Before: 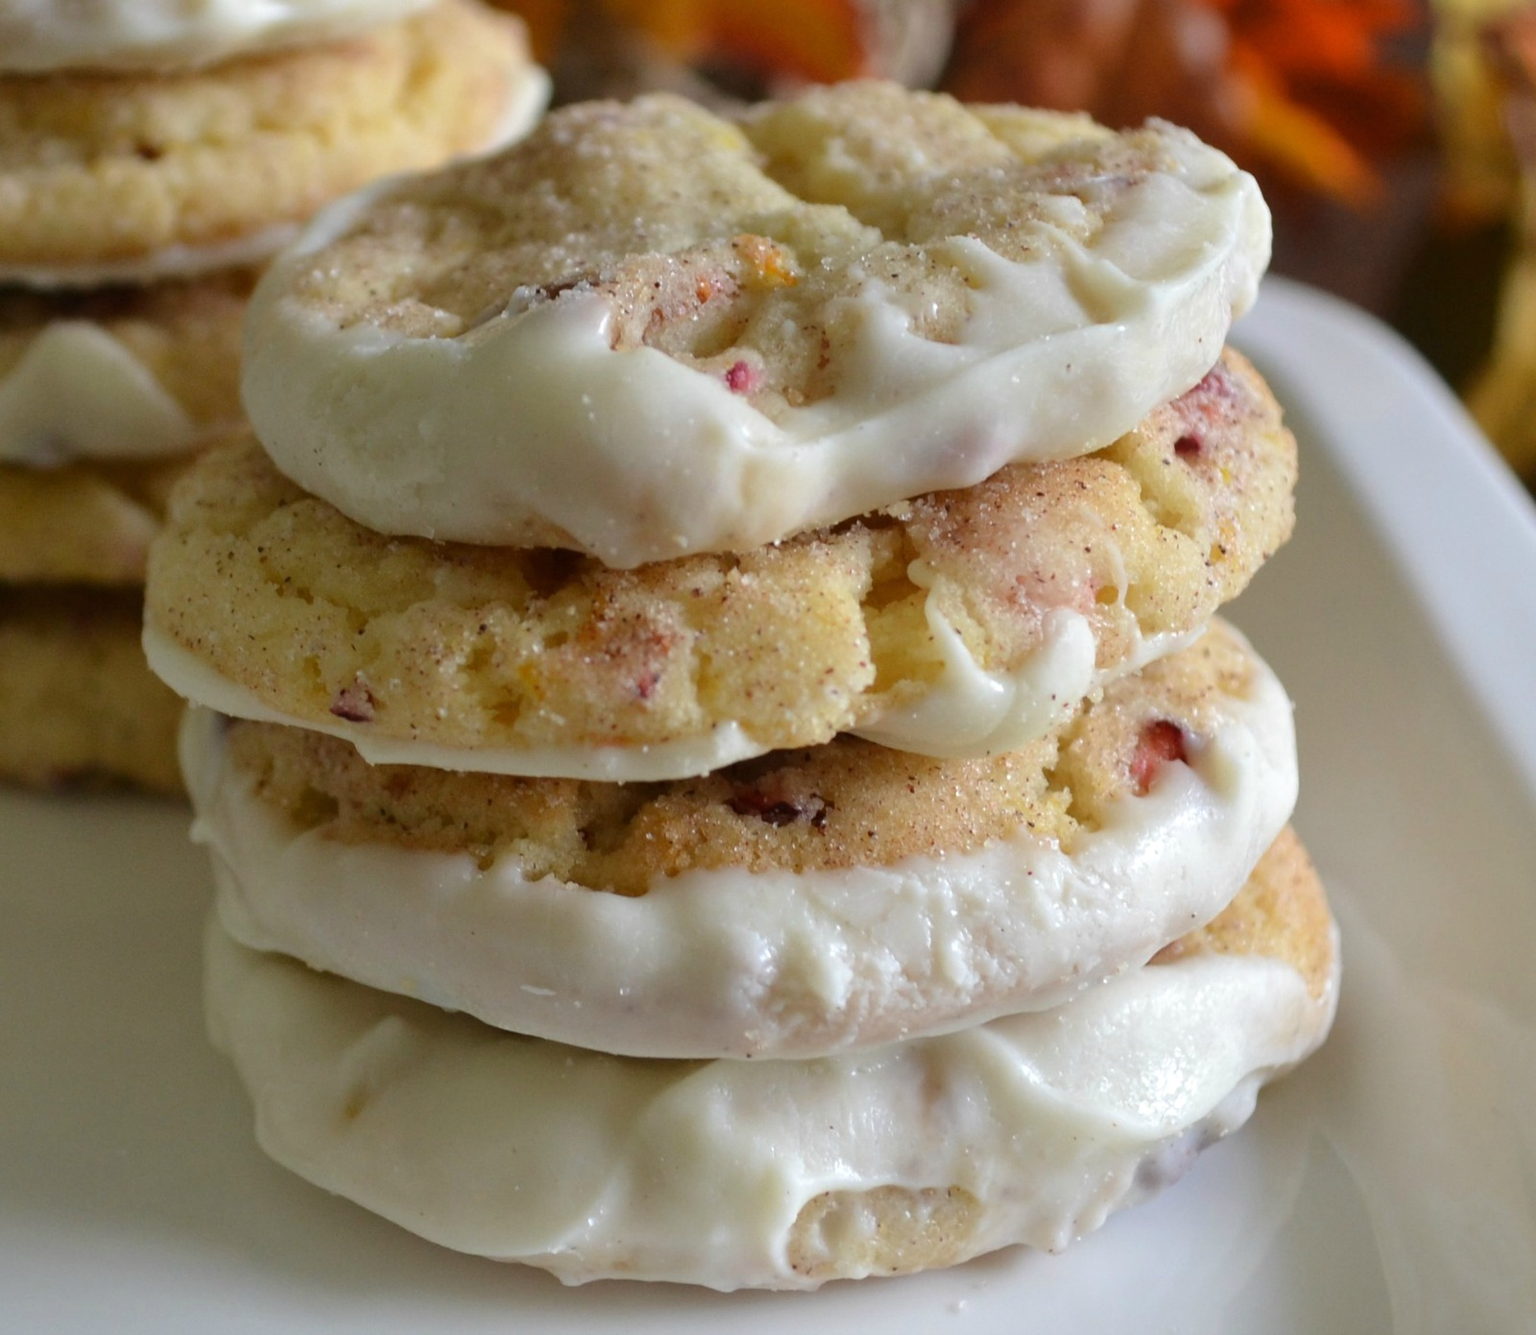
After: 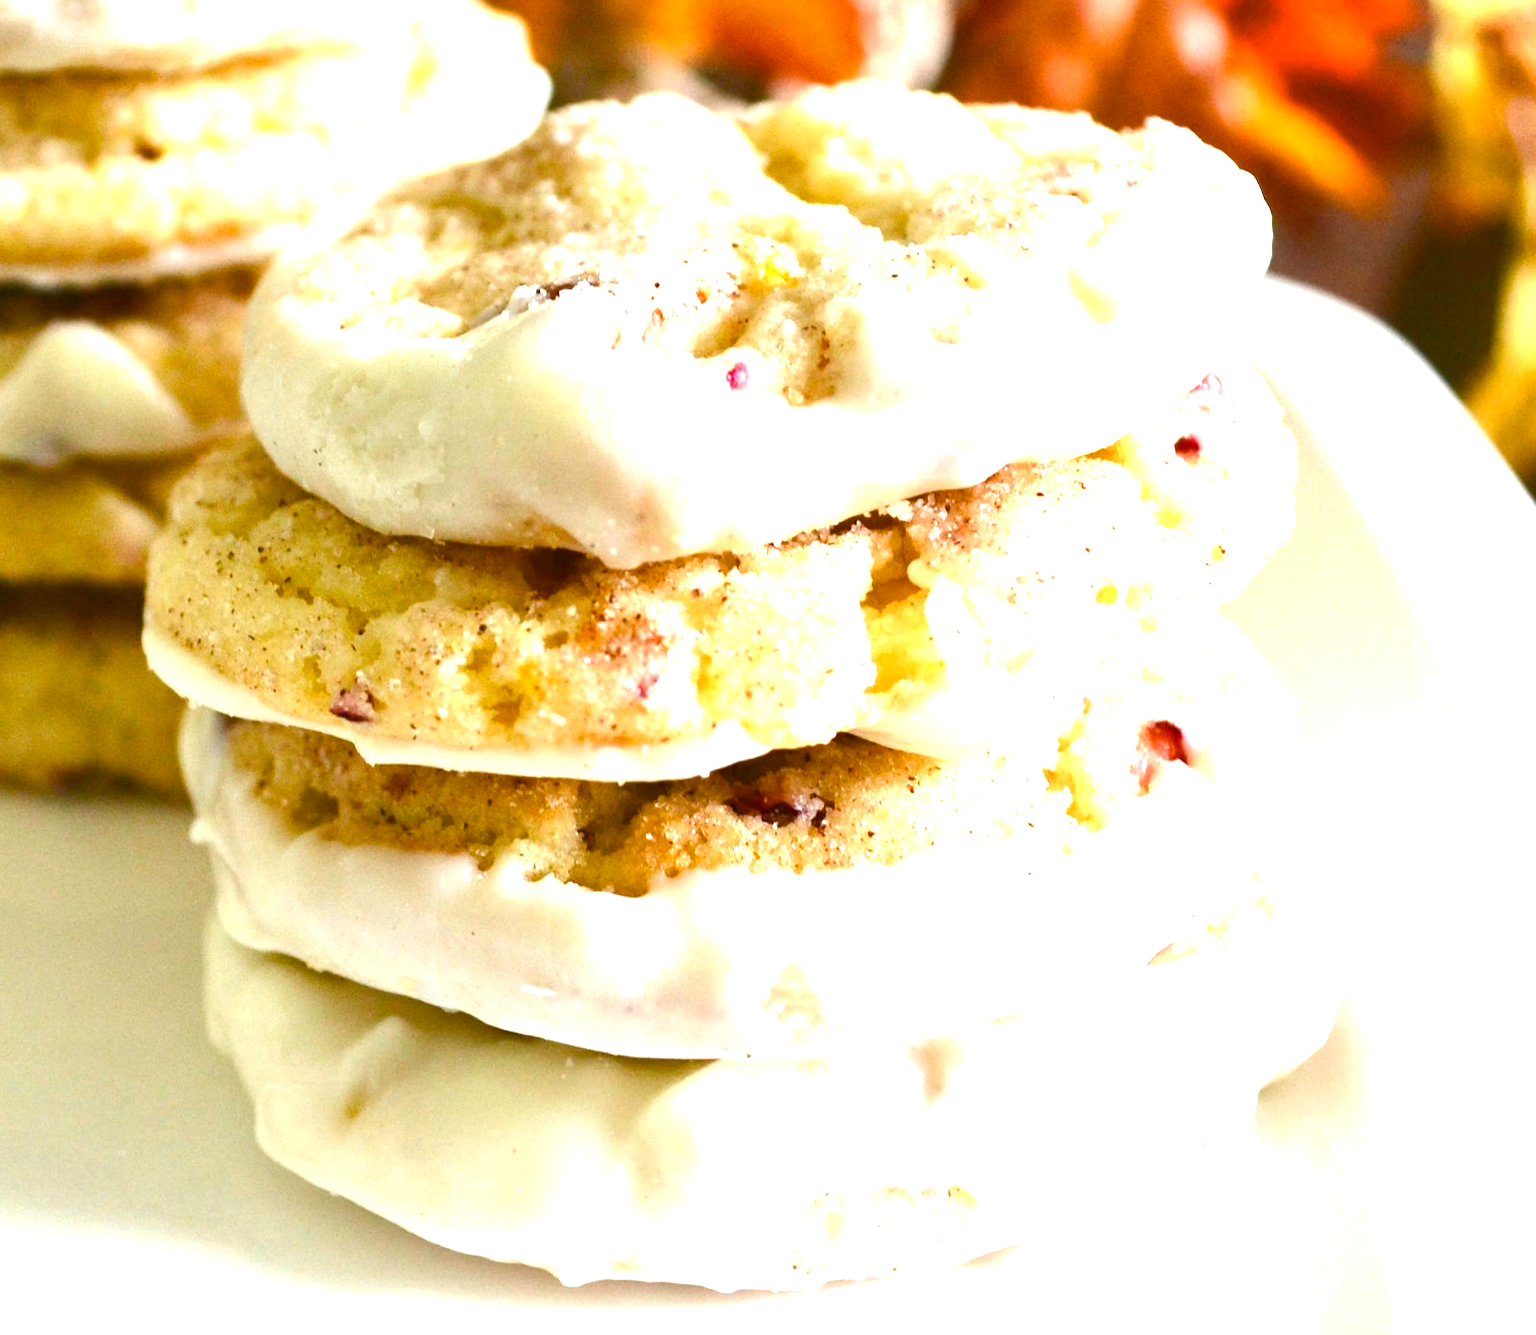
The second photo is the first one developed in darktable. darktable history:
exposure: black level correction 0, exposure 1.594 EV, compensate highlight preservation false
color balance rgb: linear chroma grading › mid-tones 7.815%, perceptual saturation grading › global saturation 45.214%, perceptual saturation grading › highlights -50.258%, perceptual saturation grading › shadows 30.057%, perceptual brilliance grading › global brilliance -5.245%, perceptual brilliance grading › highlights 23.975%, perceptual brilliance grading › mid-tones 7.219%, perceptual brilliance grading › shadows -4.919%
